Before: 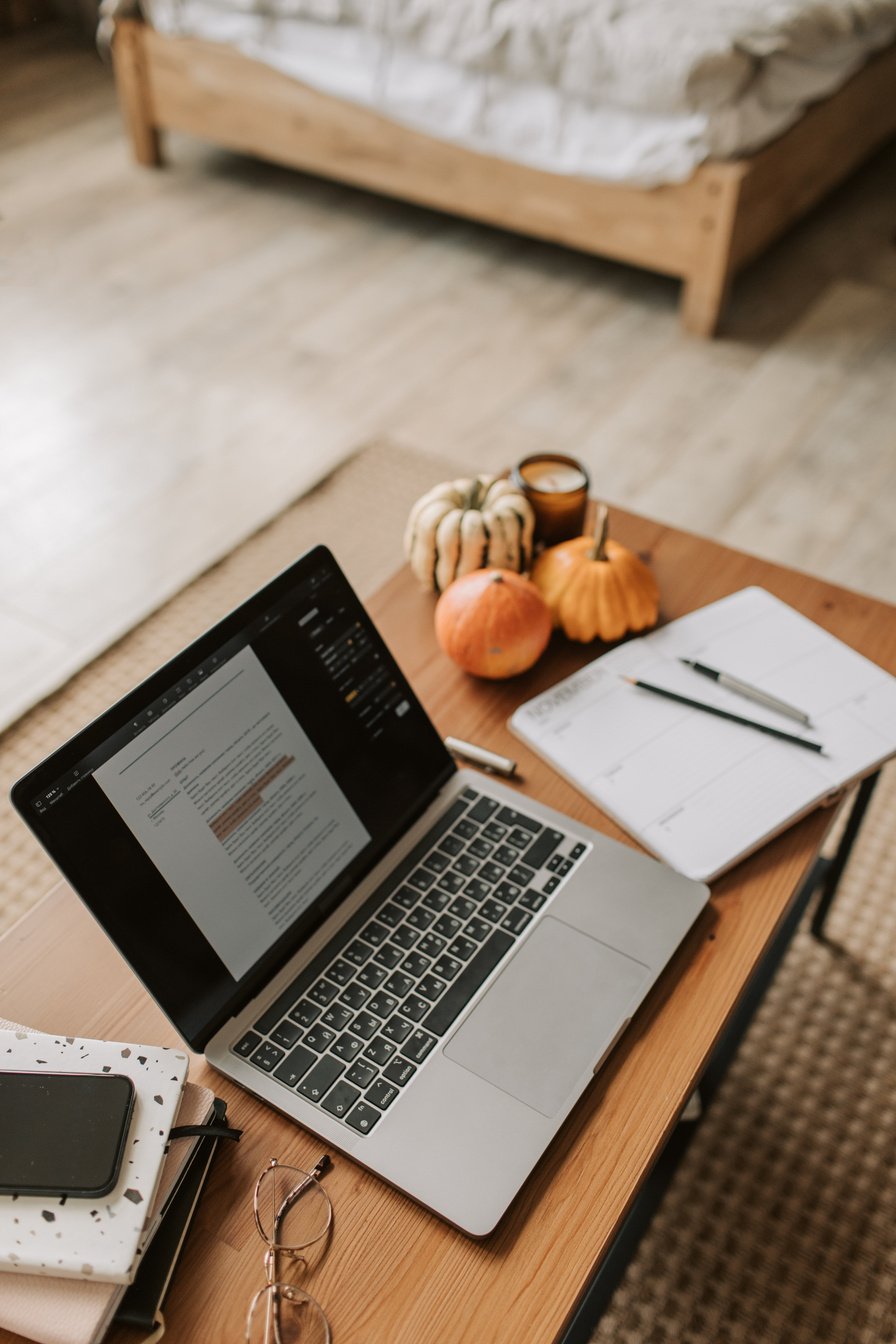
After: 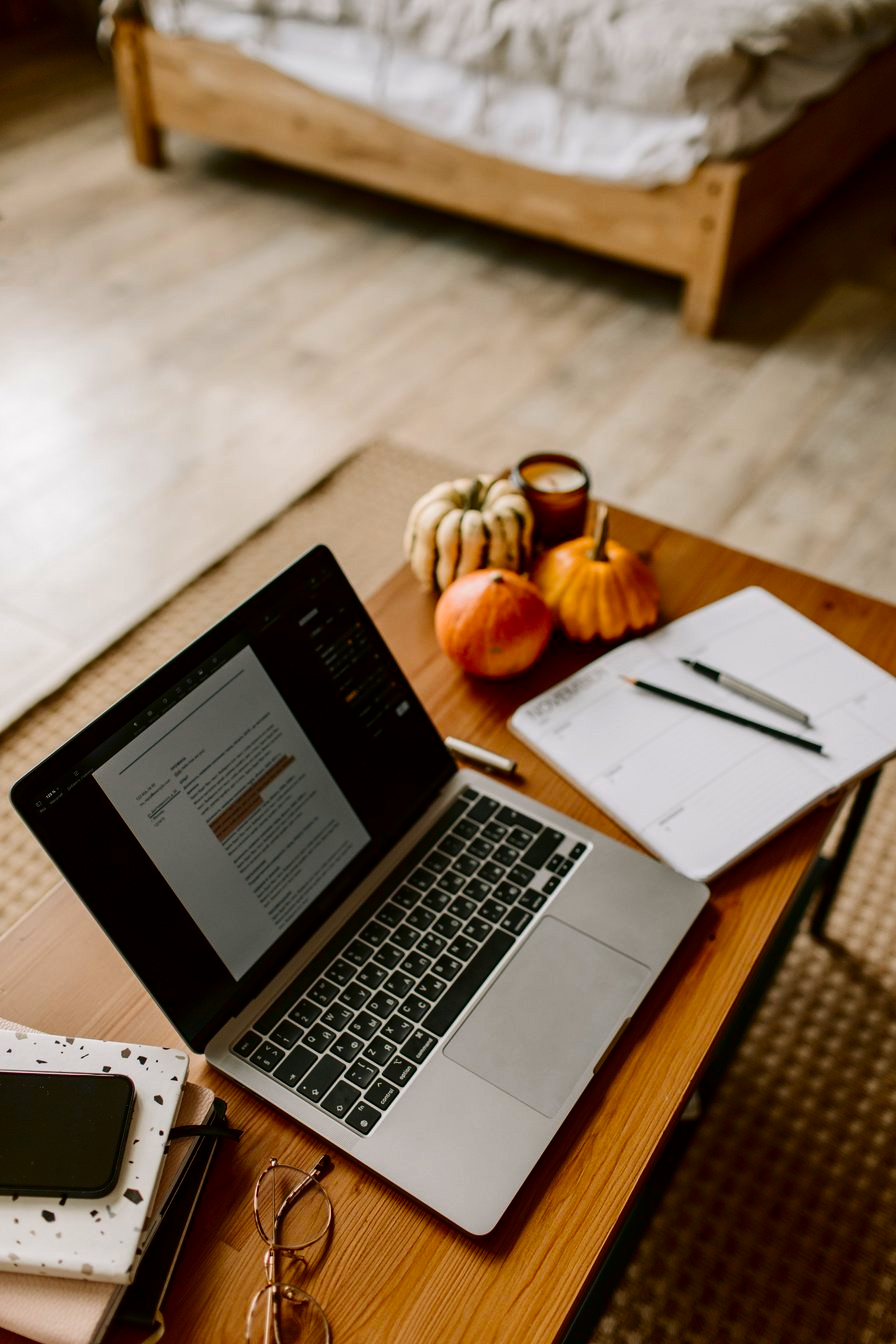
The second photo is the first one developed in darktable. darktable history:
contrast brightness saturation: contrast 0.19, brightness -0.24, saturation 0.11
color balance rgb: perceptual saturation grading › global saturation 20%, global vibrance 20%
